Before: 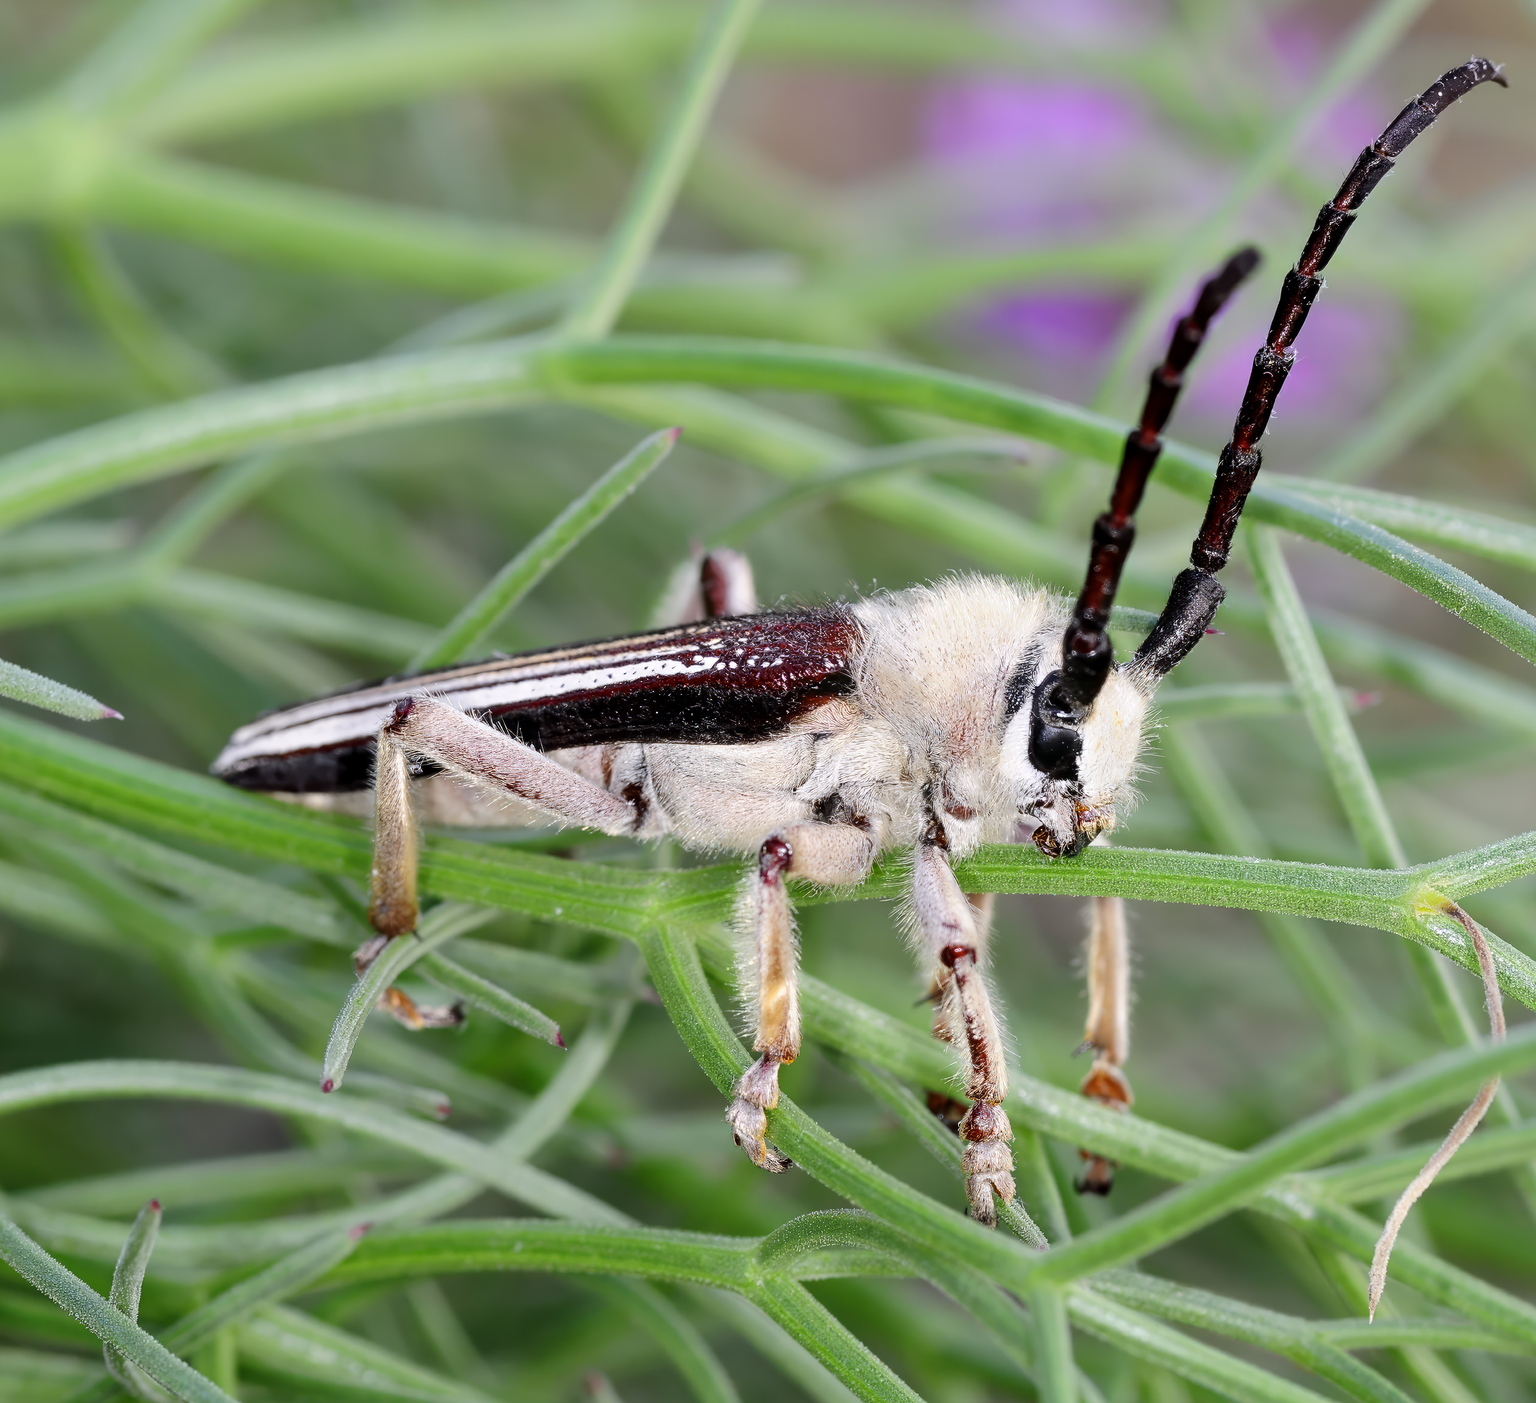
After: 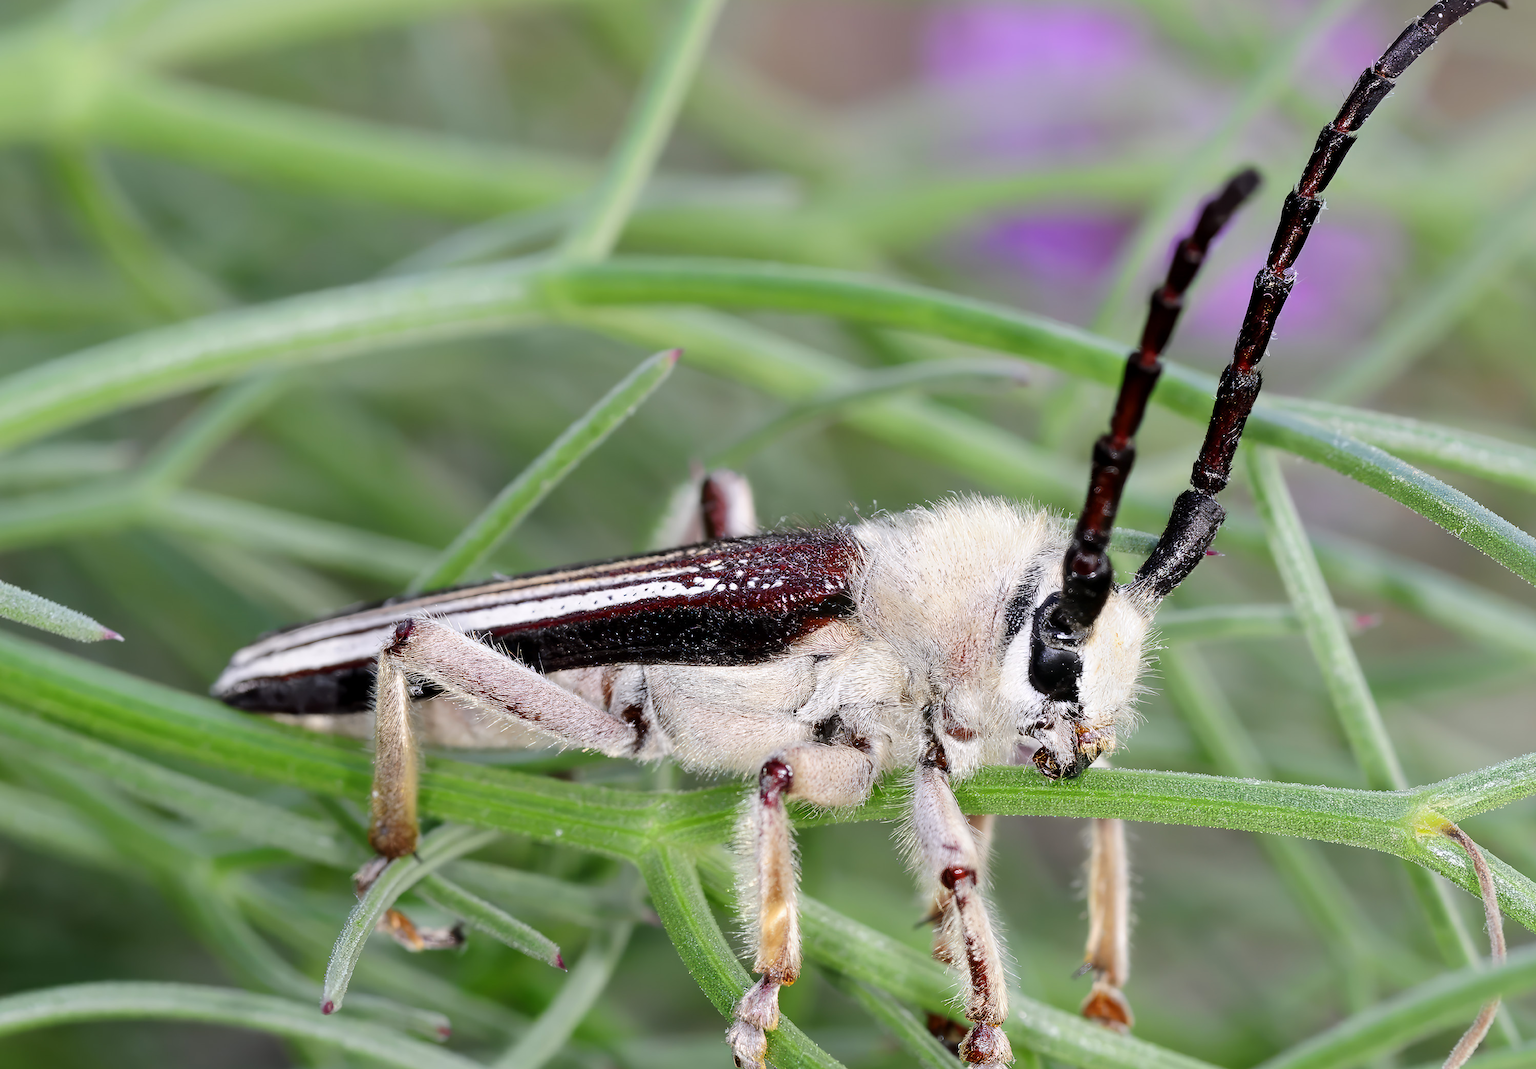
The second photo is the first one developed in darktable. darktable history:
crop: top 5.639%, bottom 18.128%
